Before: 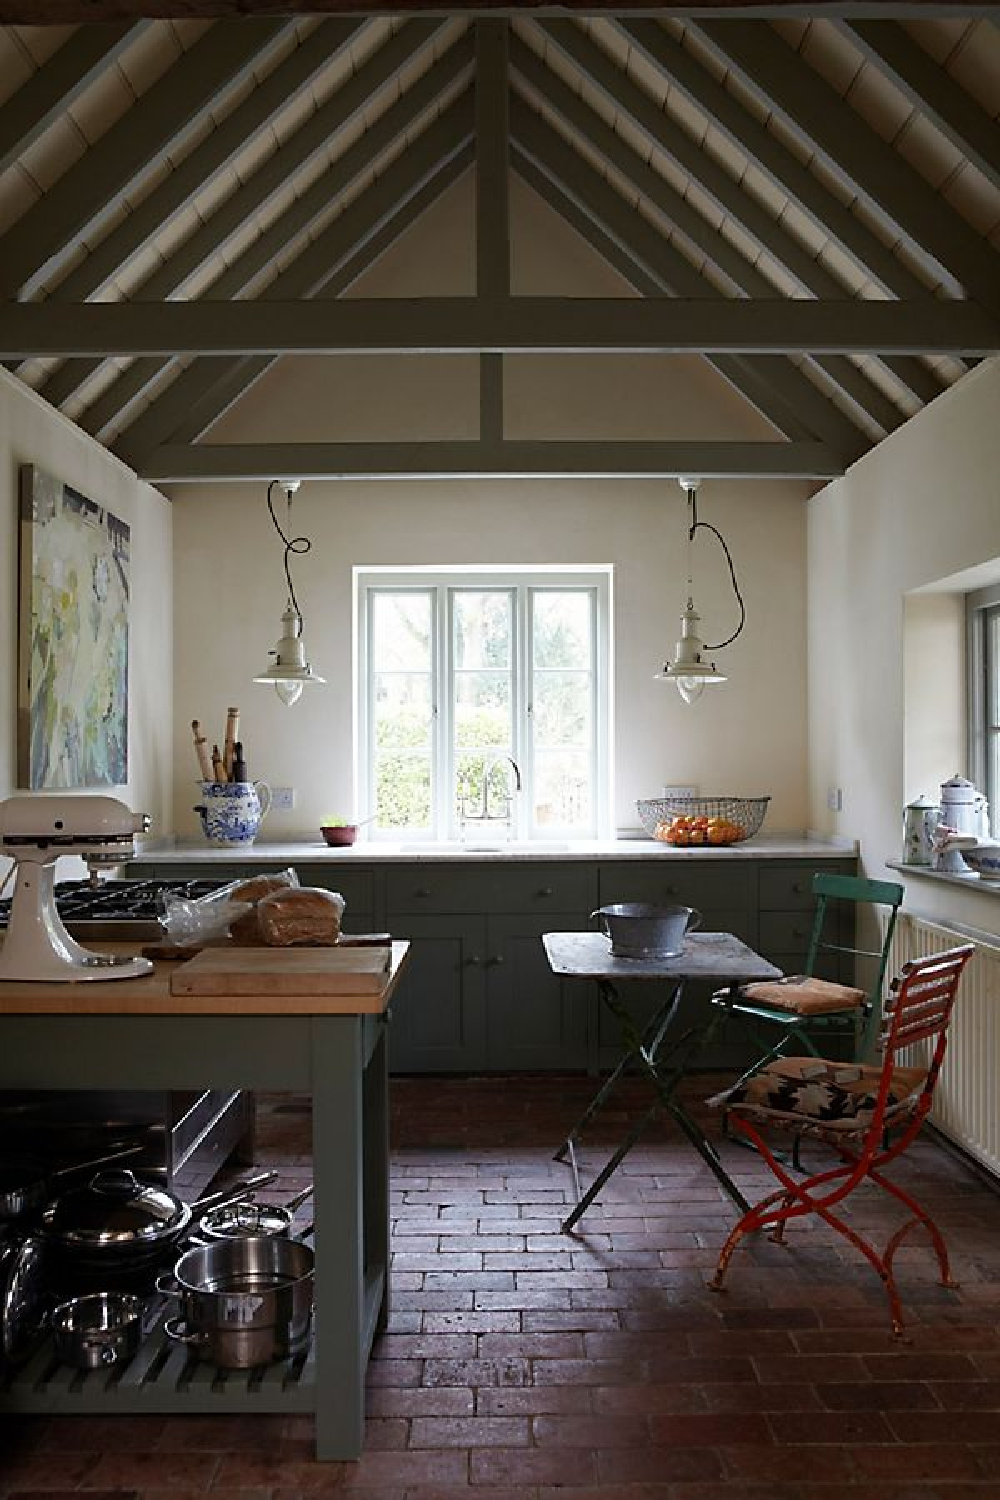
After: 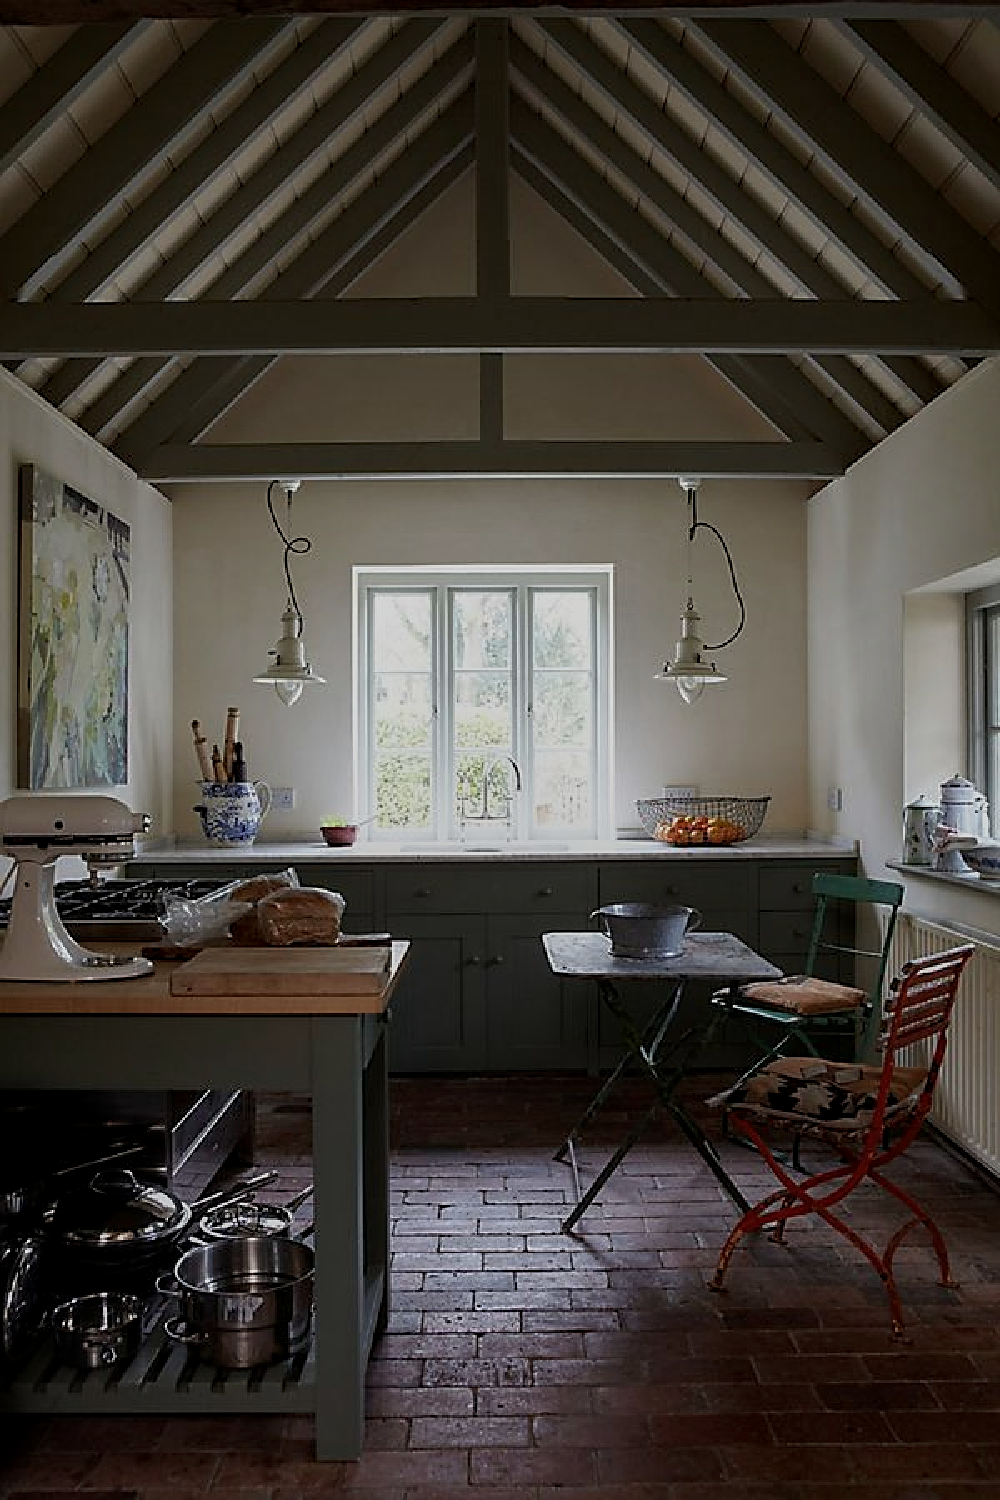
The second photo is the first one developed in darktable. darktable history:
exposure: black level correction 0, exposure -0.719 EV, compensate exposure bias true, compensate highlight preservation false
sharpen: on, module defaults
local contrast: on, module defaults
